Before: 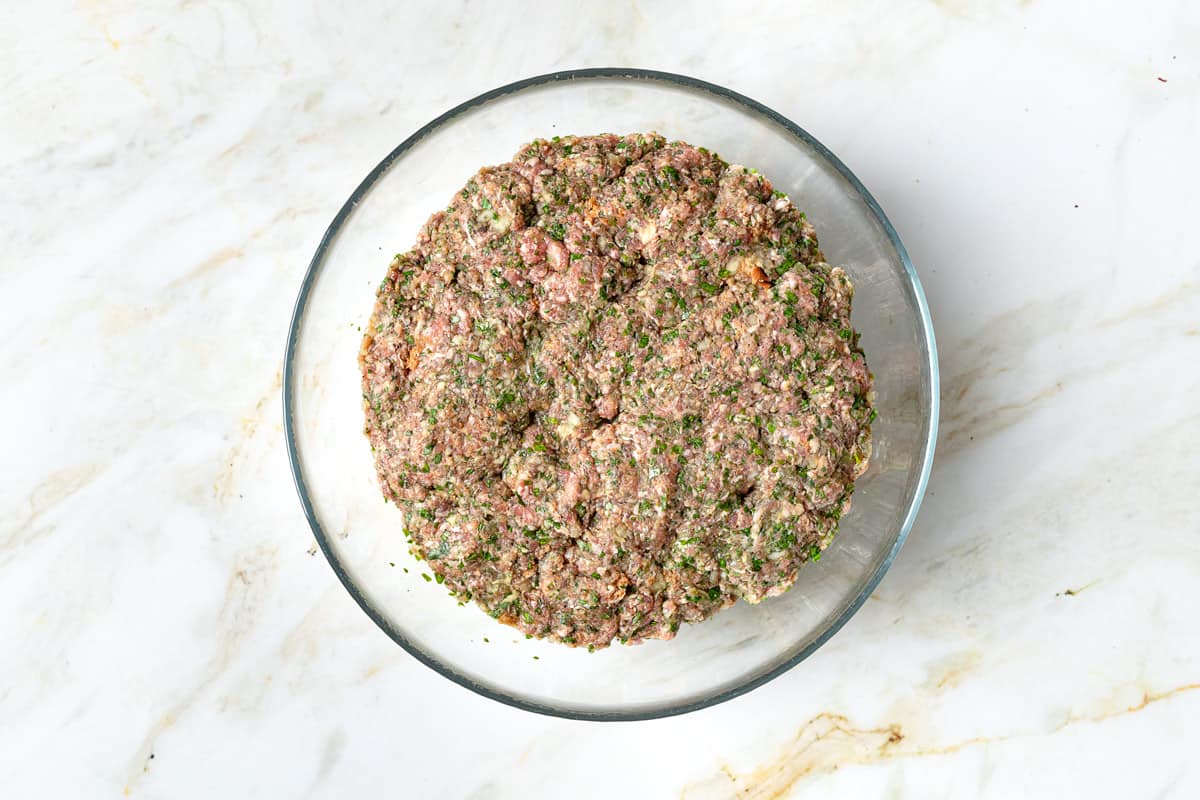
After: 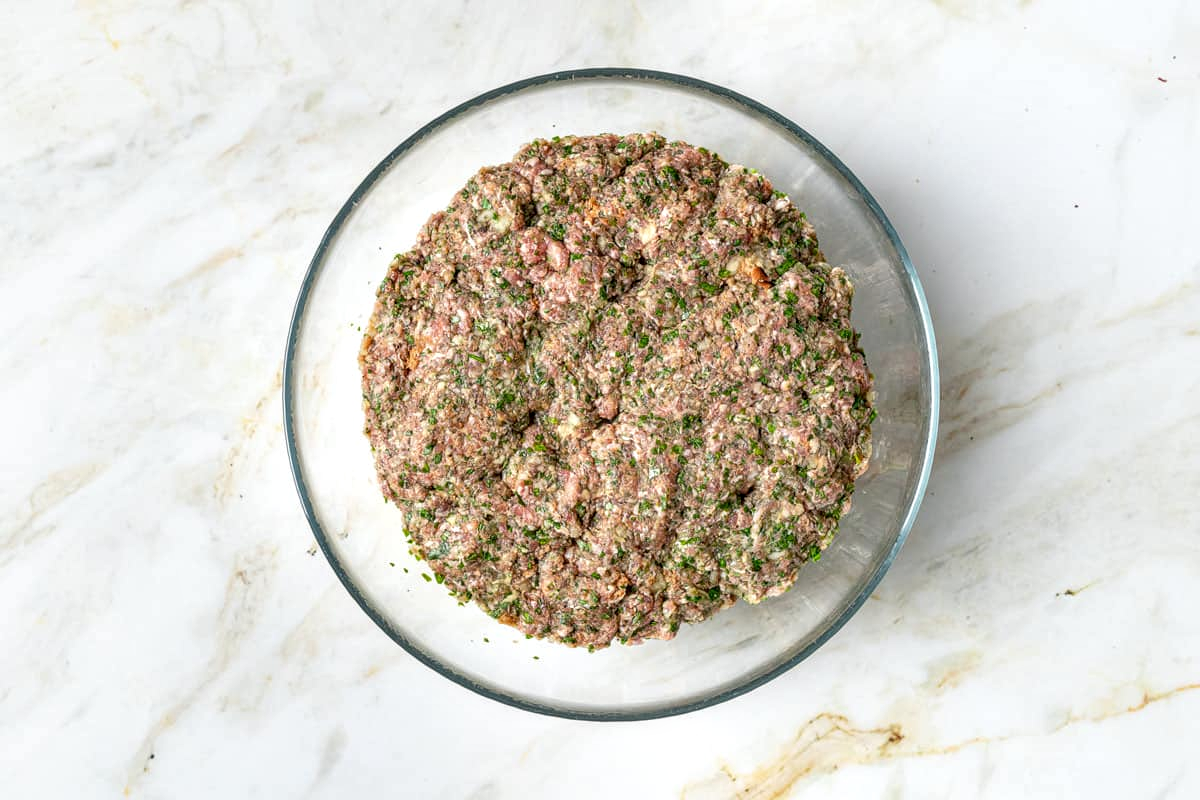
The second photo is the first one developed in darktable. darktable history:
local contrast: on, module defaults
color balance rgb: shadows lift › chroma 2.022%, shadows lift › hue 219.69°, perceptual saturation grading › global saturation 0.544%
exposure: exposure -0.022 EV, compensate exposure bias true, compensate highlight preservation false
